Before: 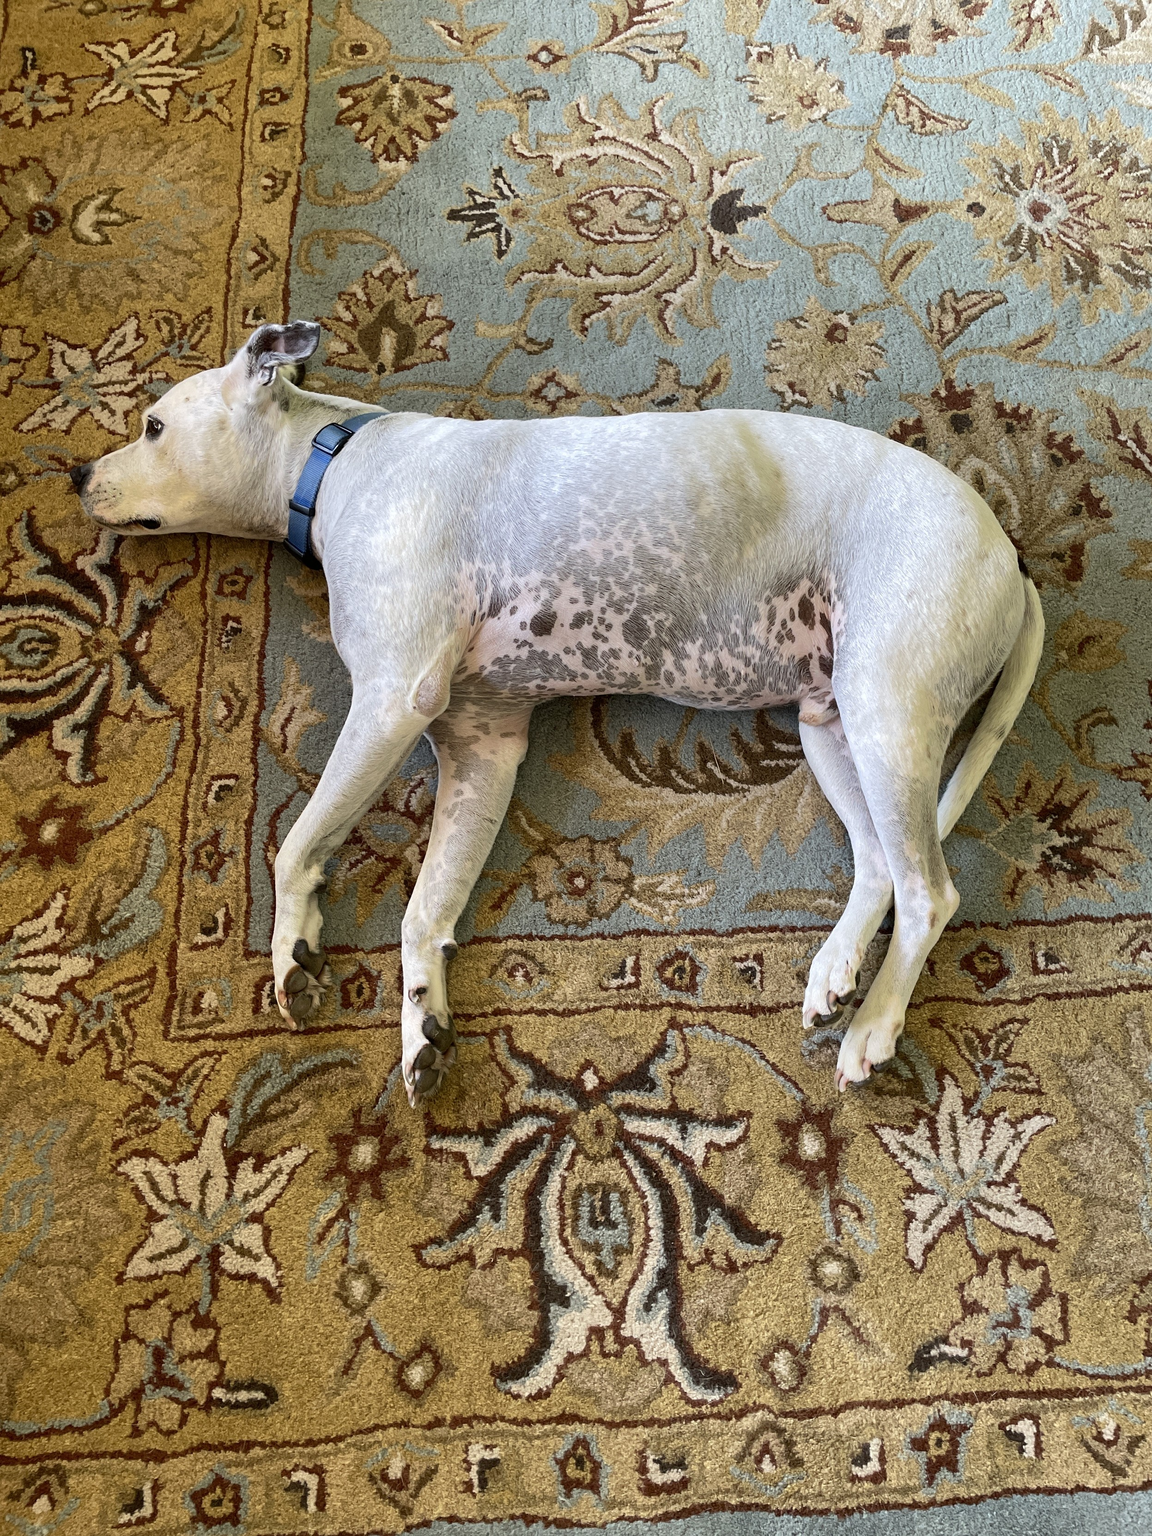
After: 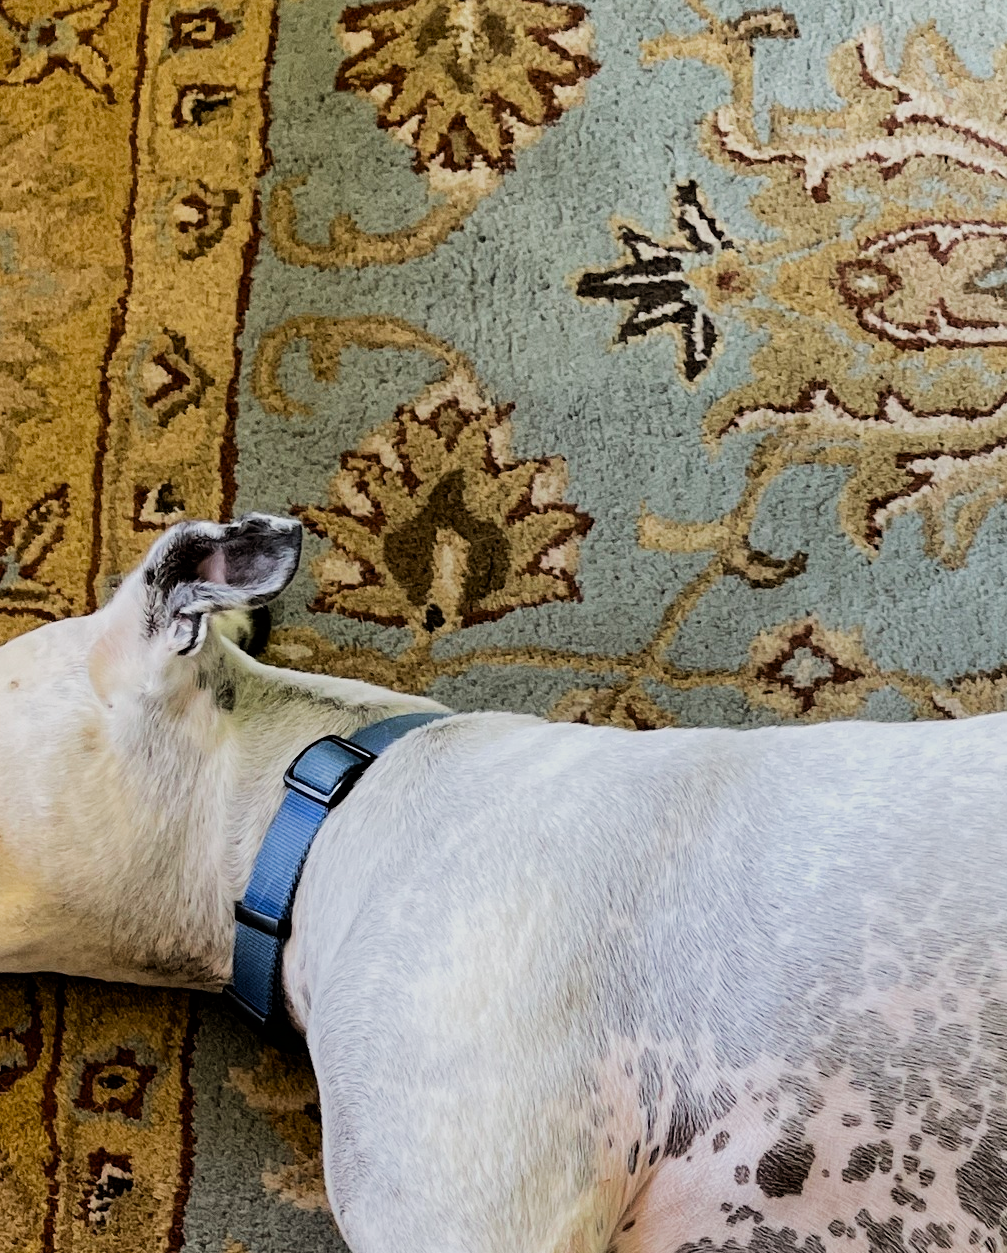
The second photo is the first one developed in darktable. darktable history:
crop: left 15.708%, top 5.442%, right 43.914%, bottom 56.848%
color zones: curves: ch1 [(0, 0.525) (0.143, 0.556) (0.286, 0.52) (0.429, 0.5) (0.571, 0.5) (0.714, 0.5) (0.857, 0.503) (1, 0.525)]
filmic rgb: black relative exposure -5.08 EV, white relative exposure 3.99 EV, hardness 2.88, contrast 1.195, highlights saturation mix -29.12%
